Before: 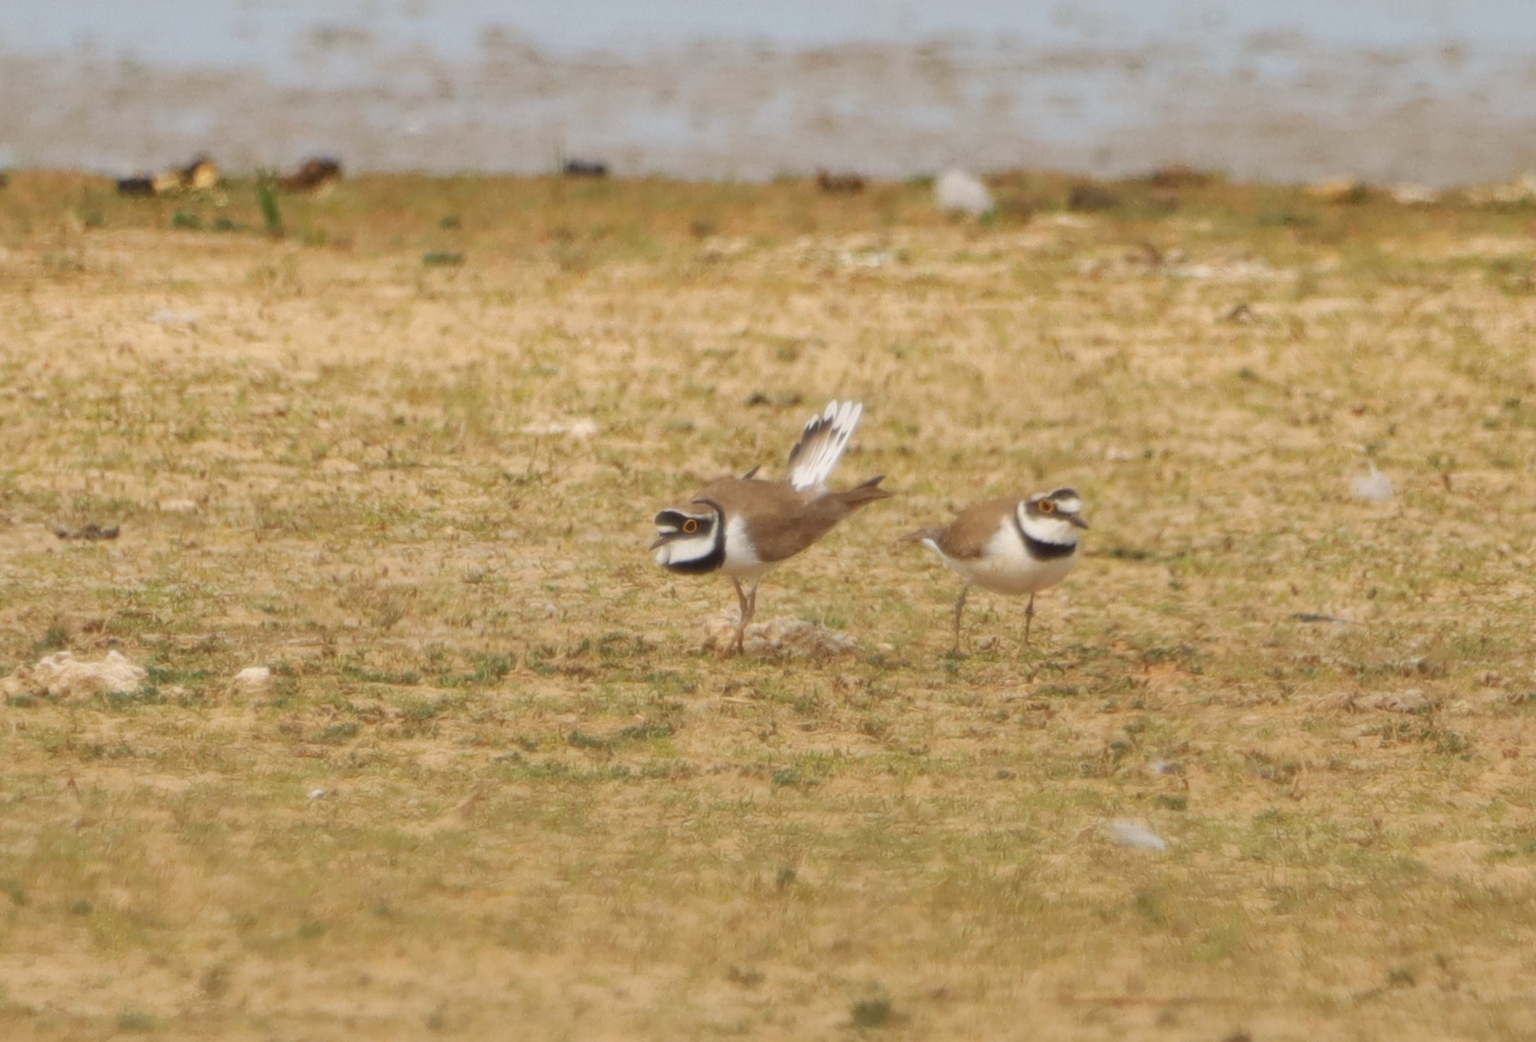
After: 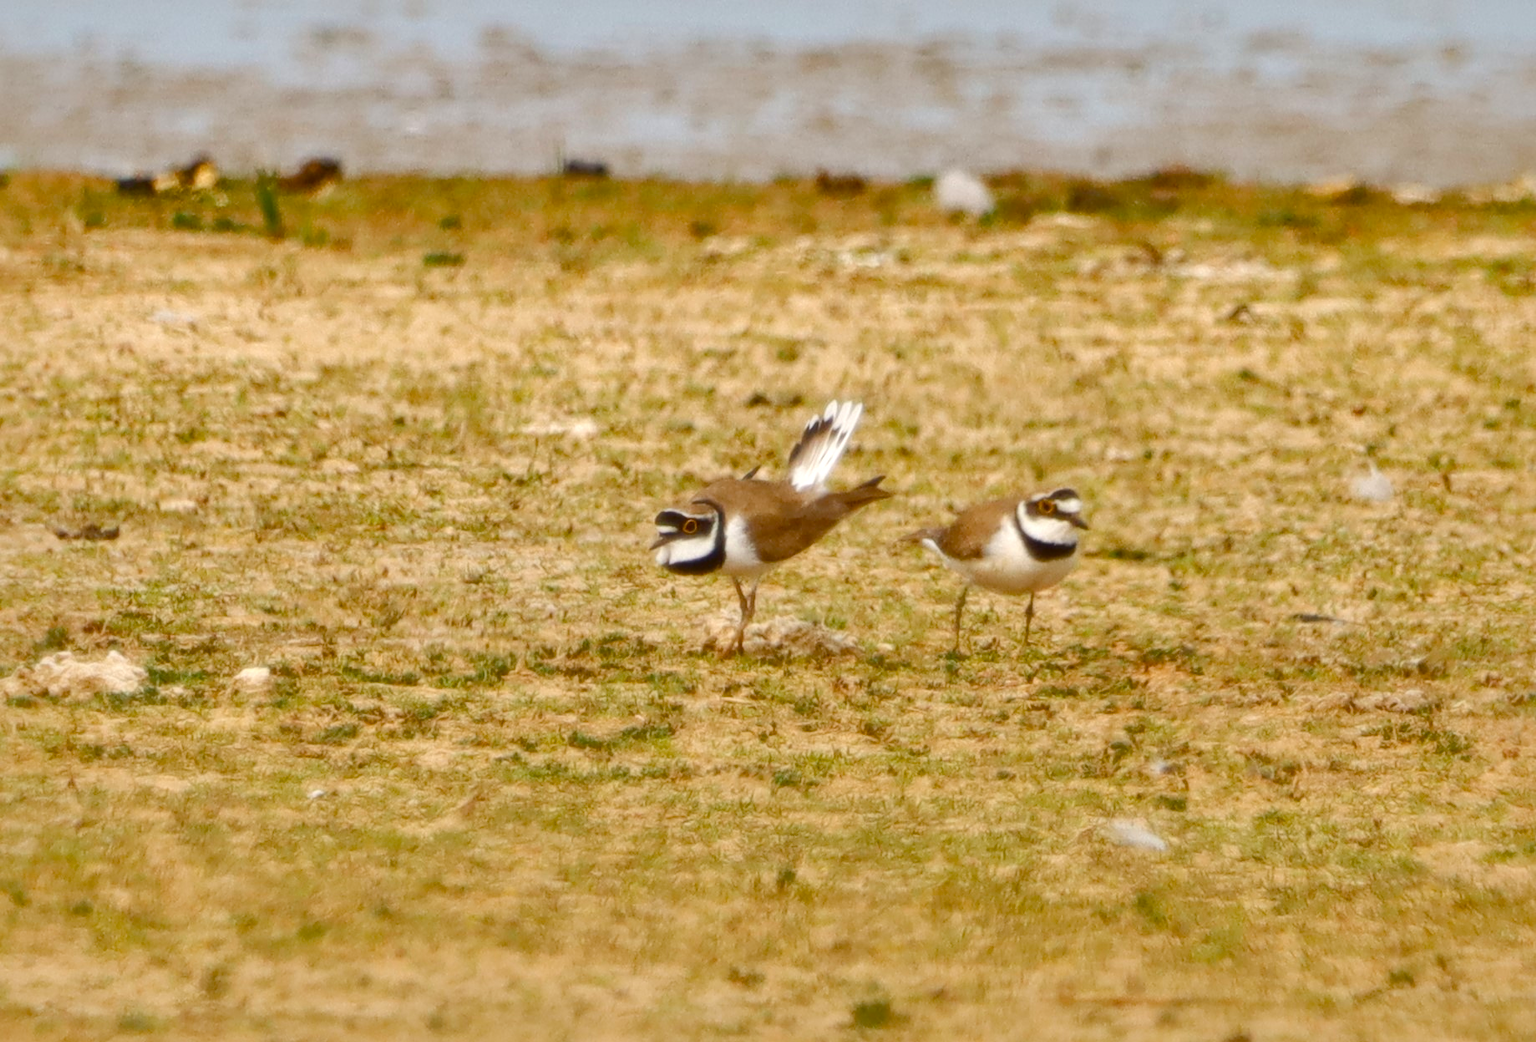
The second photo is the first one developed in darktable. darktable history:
color balance rgb: perceptual saturation grading › global saturation 20%, perceptual saturation grading › highlights -25.433%, perceptual saturation grading › shadows 49.786%, perceptual brilliance grading › mid-tones 9.433%, perceptual brilliance grading › shadows 15.501%, global vibrance 20%
shadows and highlights: shadows 37.49, highlights -27.95, soften with gaussian
local contrast: mode bilateral grid, contrast 100, coarseness 99, detail 165%, midtone range 0.2
